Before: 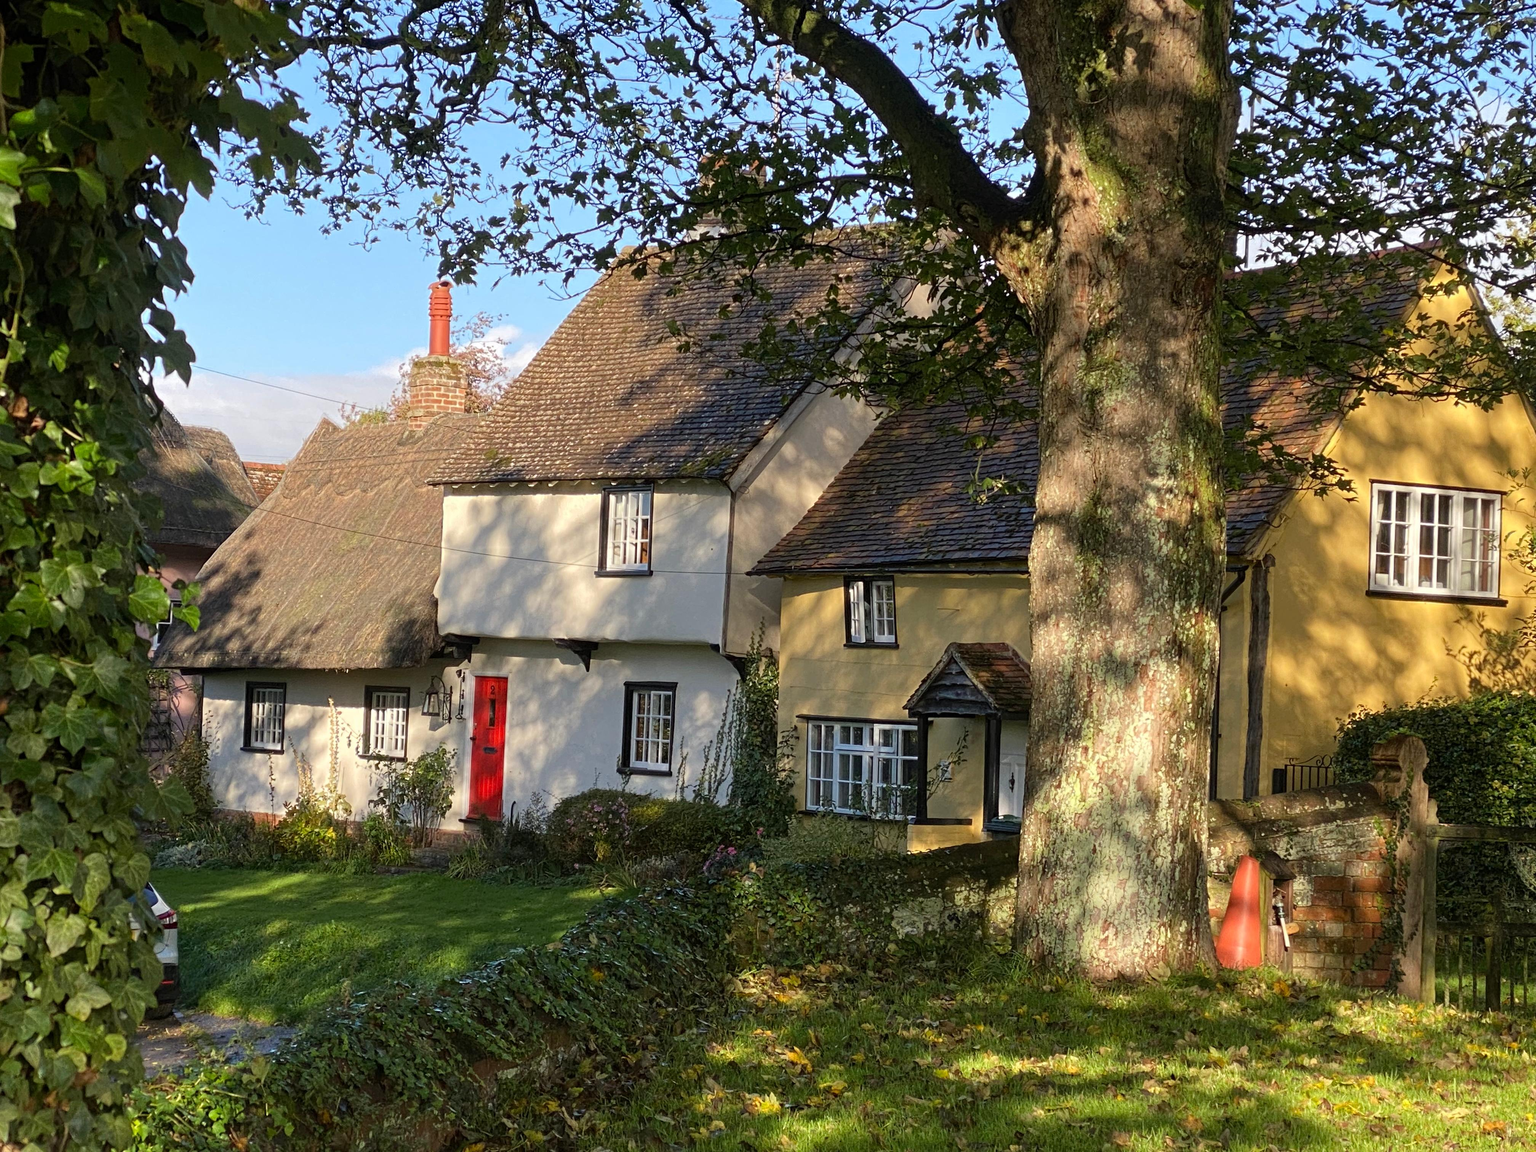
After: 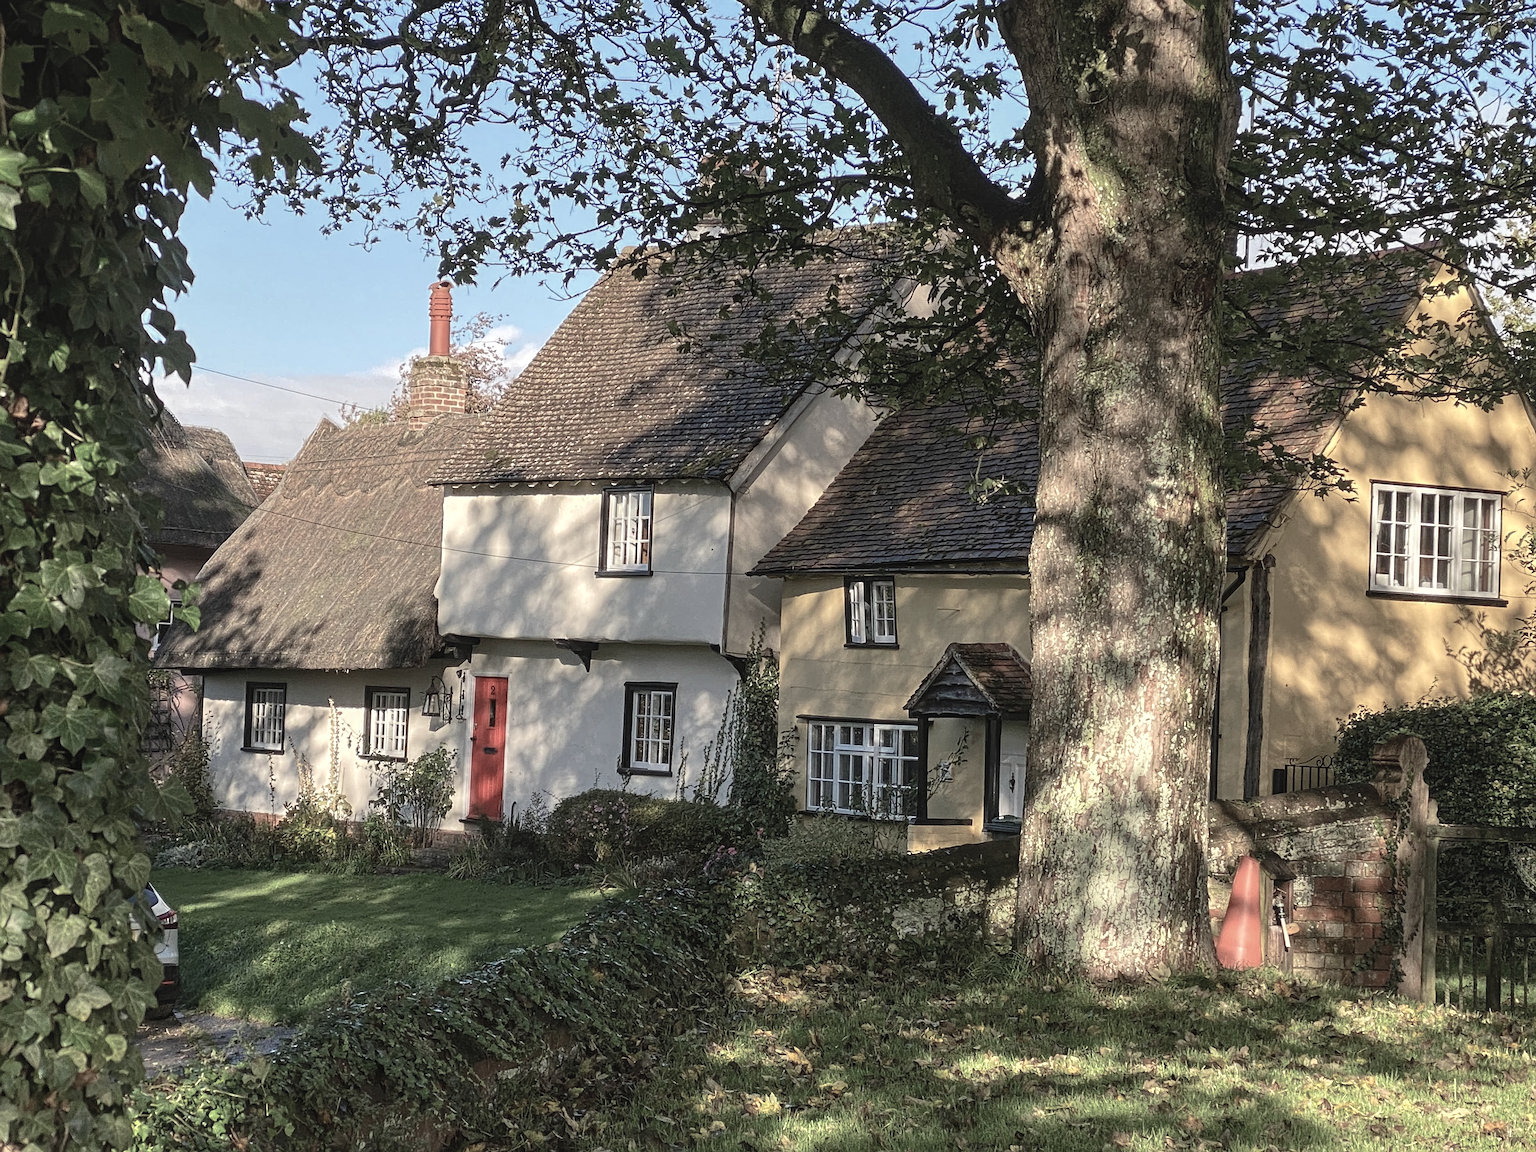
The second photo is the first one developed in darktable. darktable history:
local contrast: on, module defaults
sharpen: on, module defaults
color balance rgb: global offset › luminance 0.706%, linear chroma grading › global chroma 14.629%, perceptual saturation grading › global saturation -28.104%, perceptual saturation grading › highlights -21.046%, perceptual saturation grading › mid-tones -23.673%, perceptual saturation grading › shadows -23.602%
